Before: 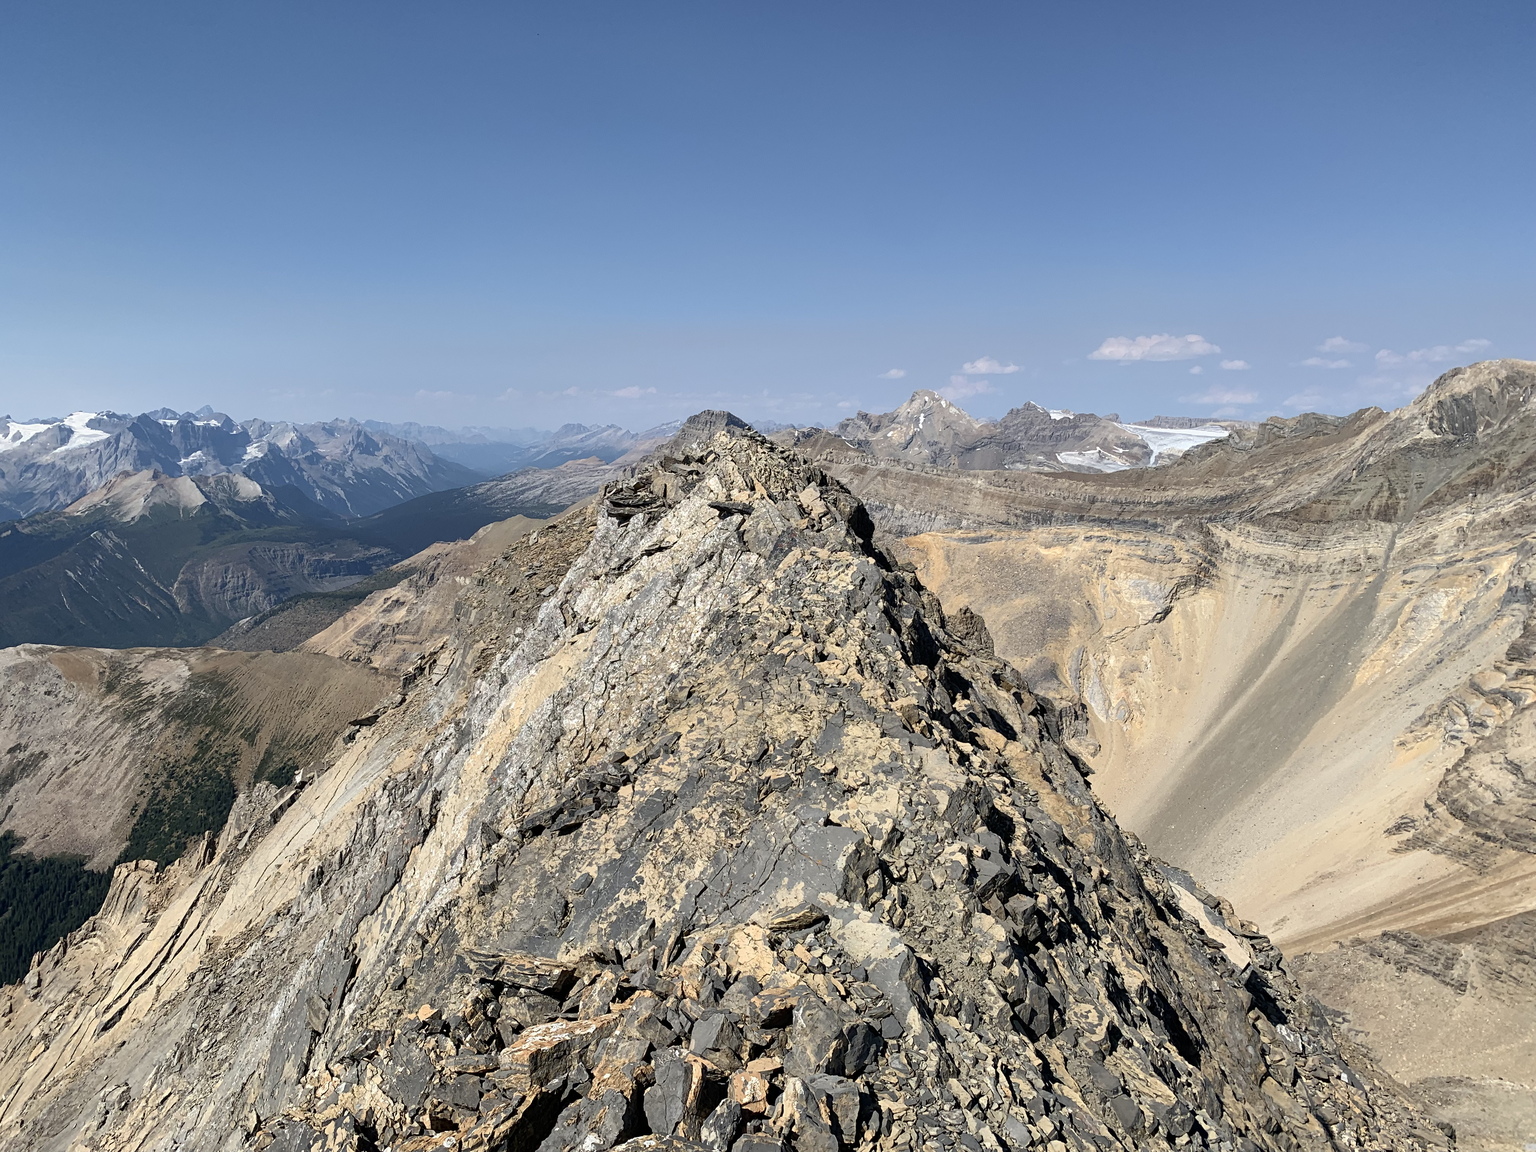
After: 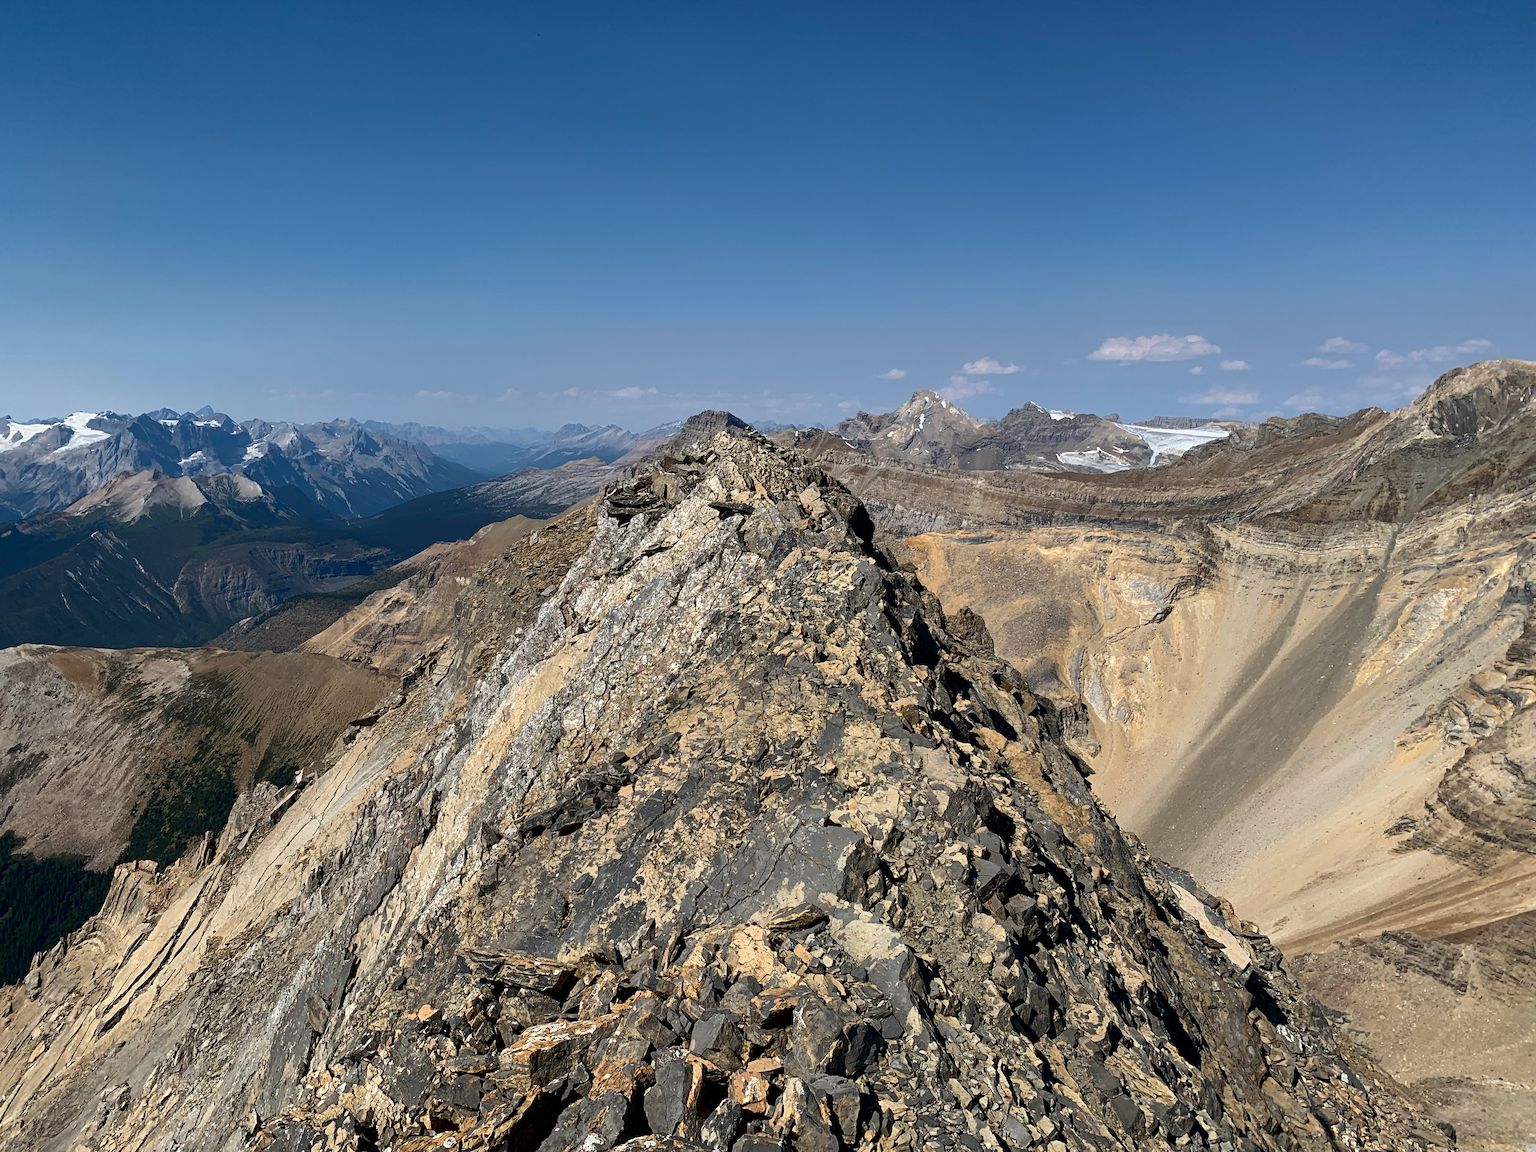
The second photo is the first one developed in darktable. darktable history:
contrast brightness saturation: brightness -0.197, saturation 0.083
